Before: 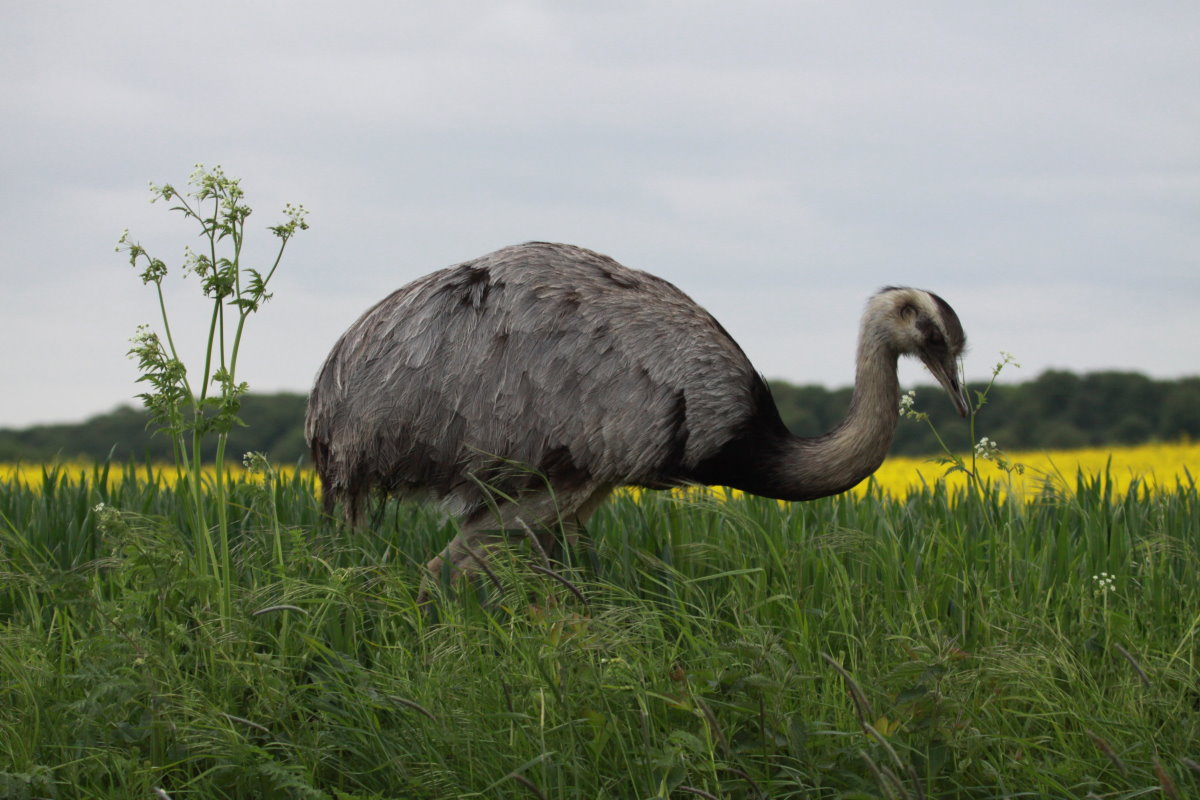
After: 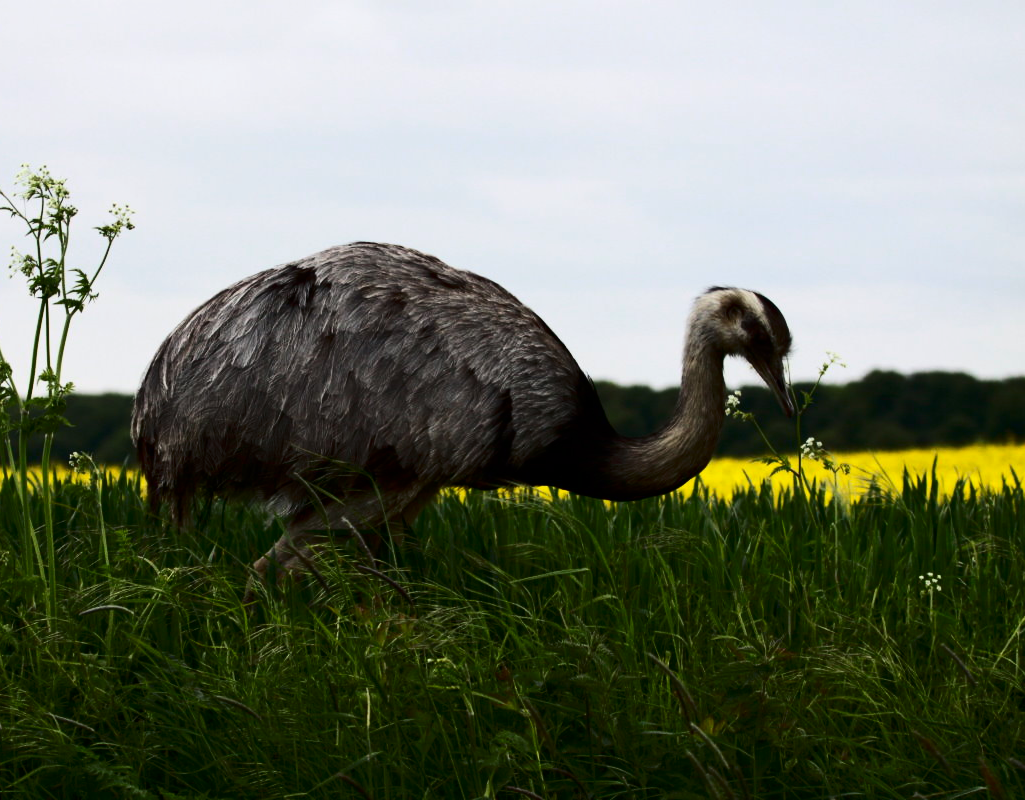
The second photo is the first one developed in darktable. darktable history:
contrast brightness saturation: contrast 0.304, brightness -0.072, saturation 0.165
crop and rotate: left 14.575%
exposure: black level correction 0.002, exposure -0.197 EV, compensate highlight preservation false
tone equalizer: -8 EV -0.435 EV, -7 EV -0.379 EV, -6 EV -0.304 EV, -5 EV -0.192 EV, -3 EV 0.241 EV, -2 EV 0.304 EV, -1 EV 0.375 EV, +0 EV 0.409 EV, edges refinement/feathering 500, mask exposure compensation -1.57 EV, preserve details no
